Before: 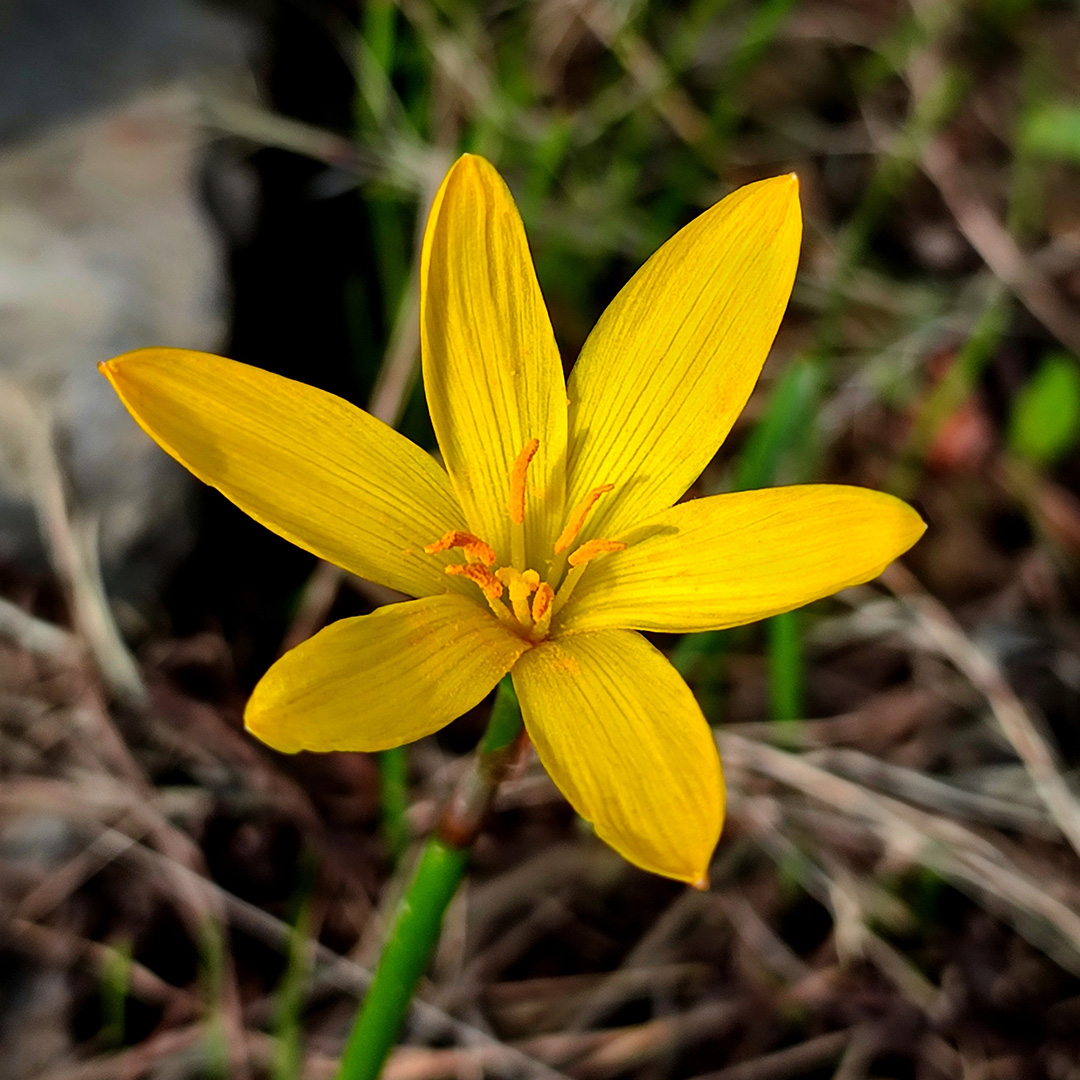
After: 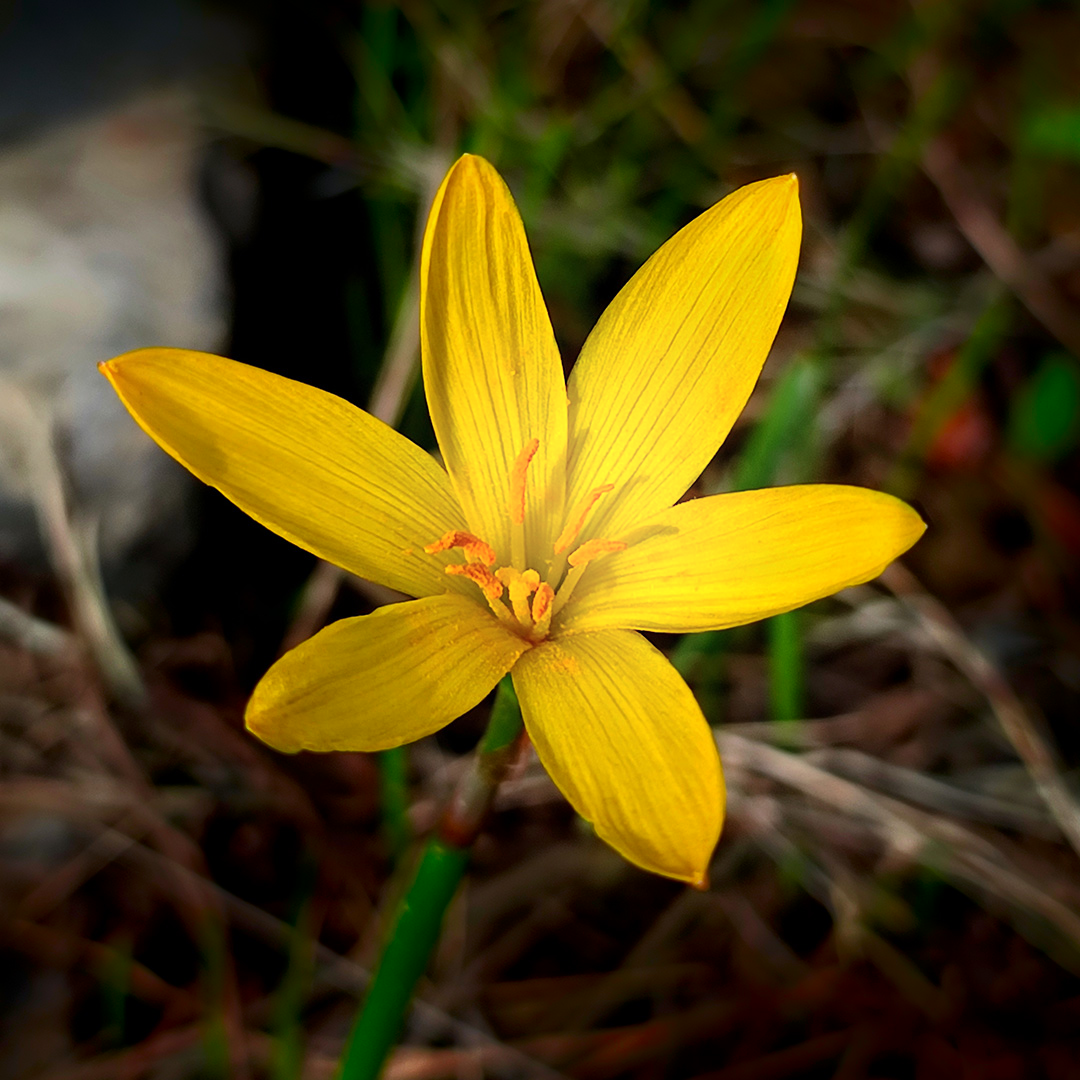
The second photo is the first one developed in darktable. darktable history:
tone equalizer: on, module defaults
shadows and highlights: shadows -90, highlights 90, soften with gaussian
